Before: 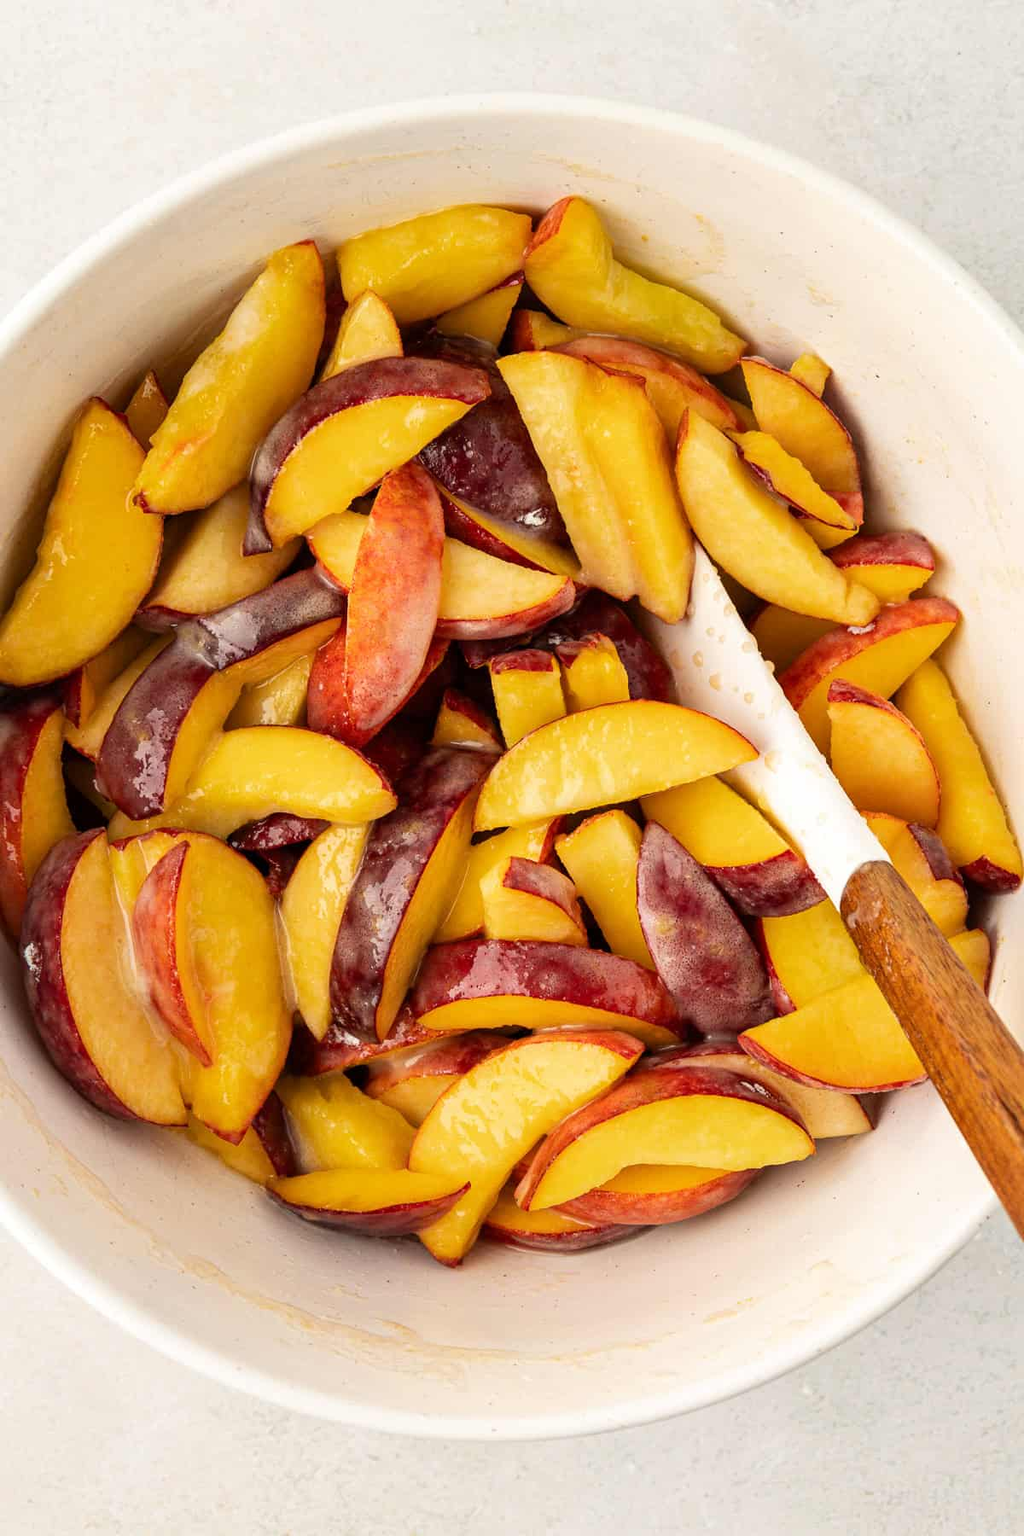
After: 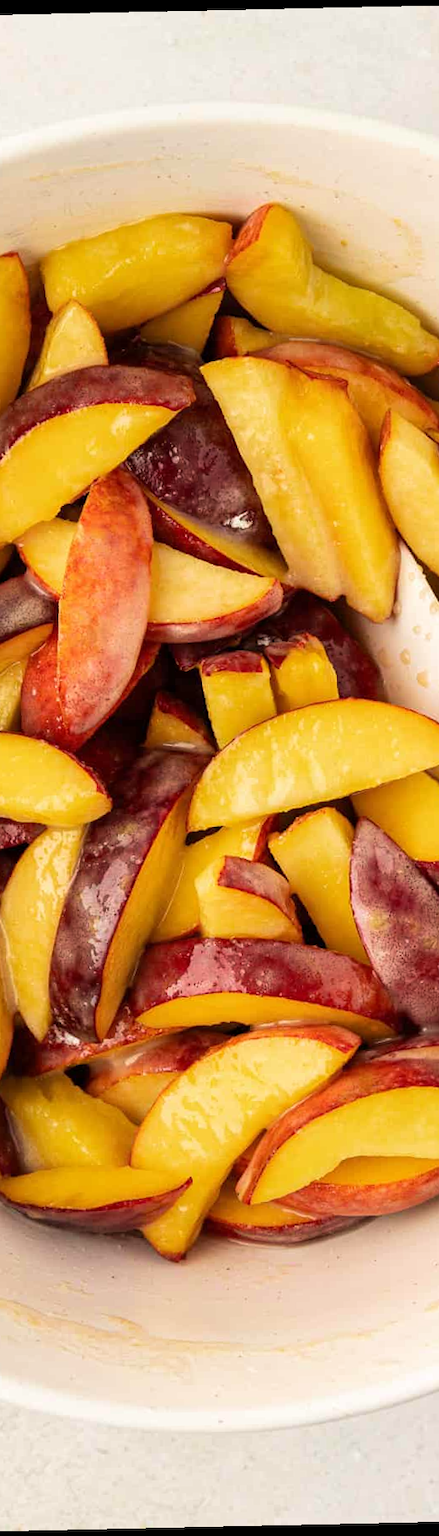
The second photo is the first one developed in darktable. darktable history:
rotate and perspective: rotation -1.24°, automatic cropping off
velvia: on, module defaults
crop: left 28.583%, right 29.231%
